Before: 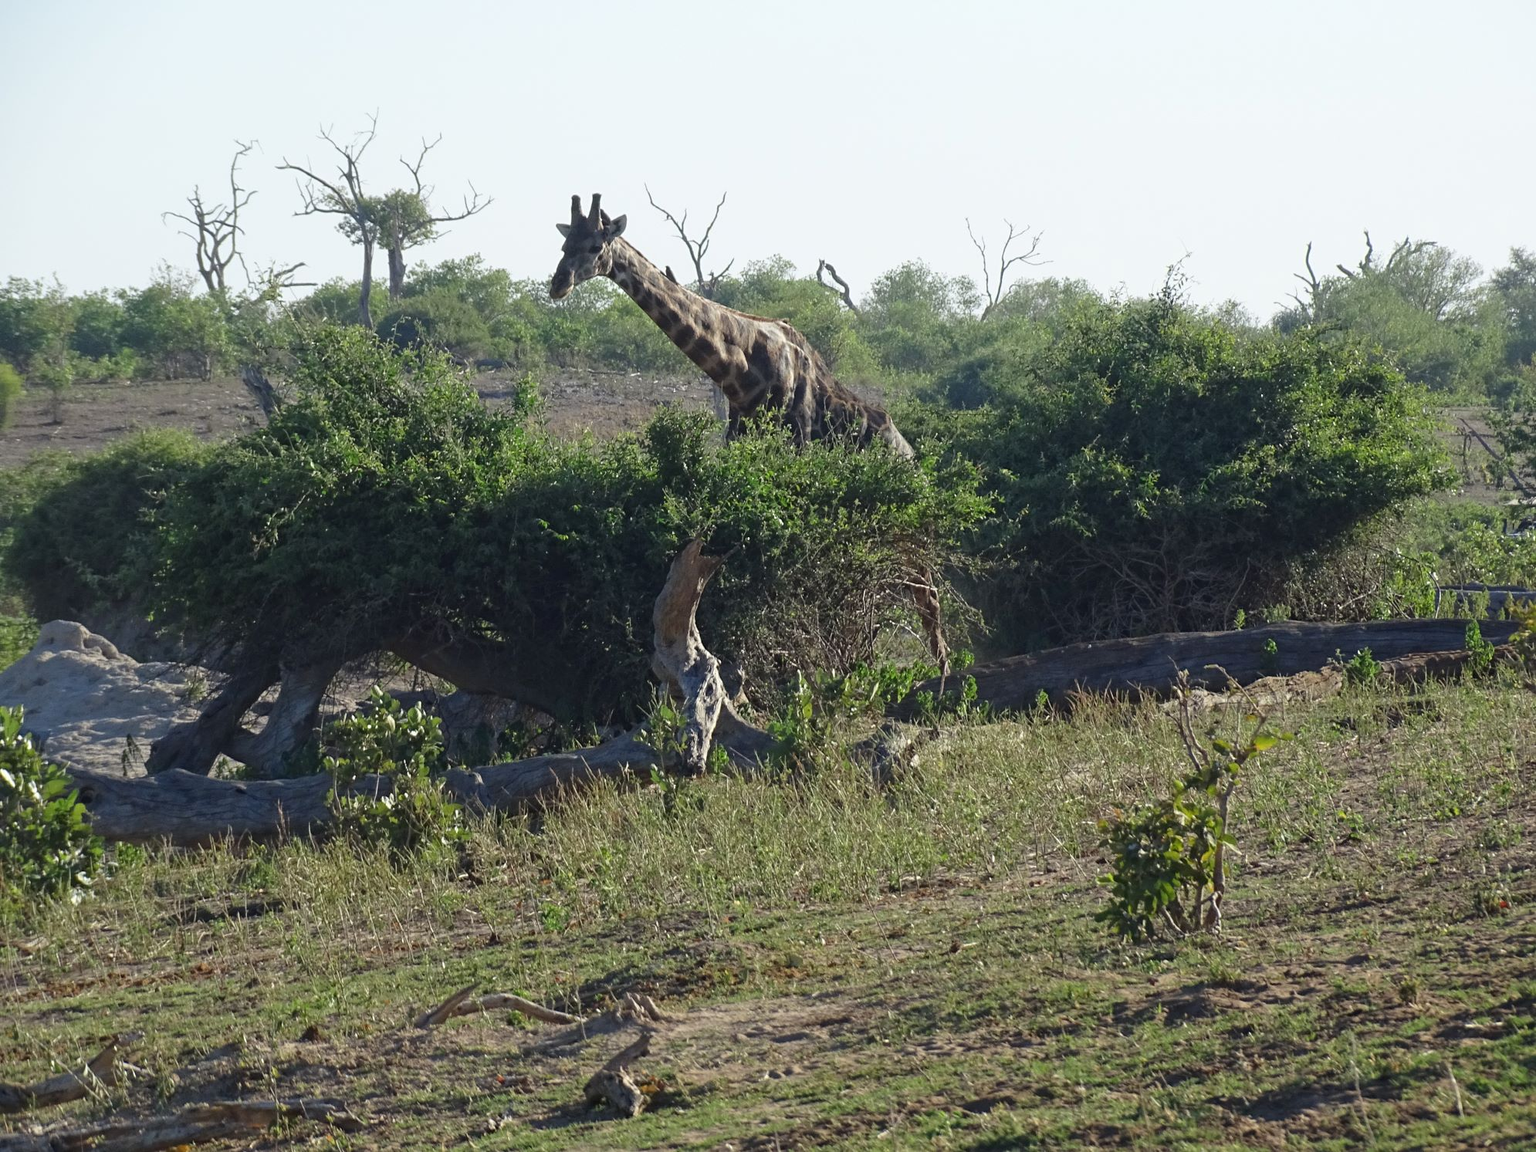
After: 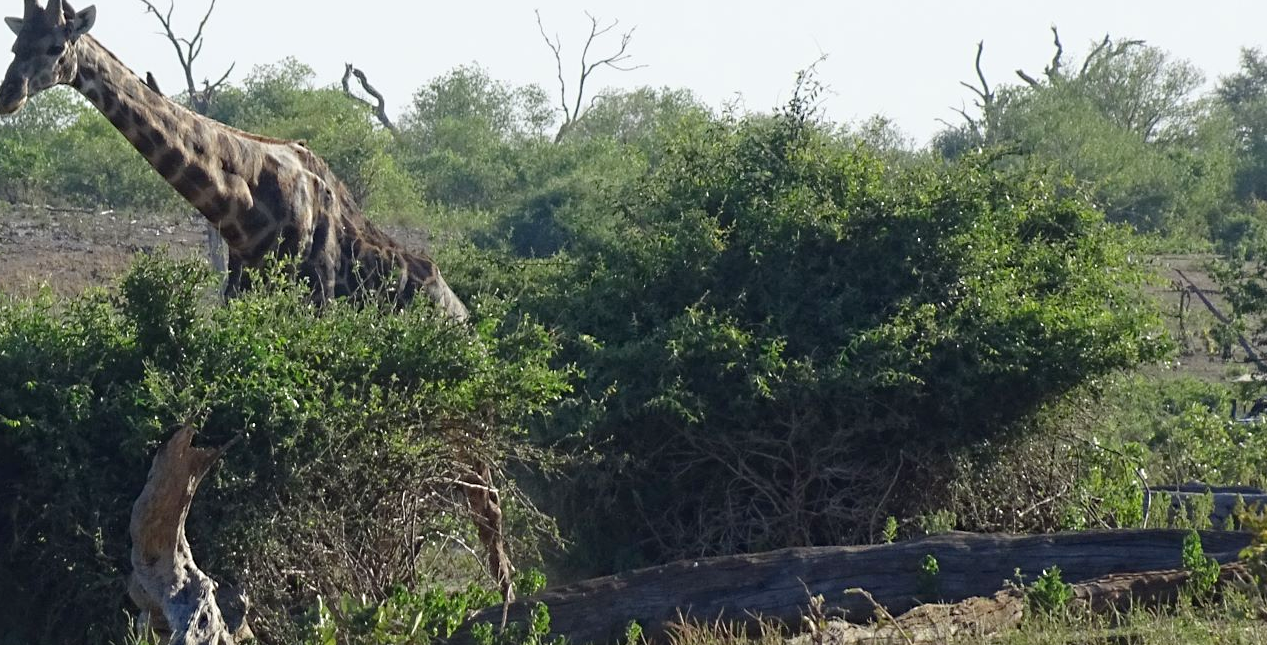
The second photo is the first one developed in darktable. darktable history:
crop: left 36.005%, top 18.293%, right 0.31%, bottom 38.444%
tone curve: curves: ch0 [(0, 0) (0.584, 0.595) (1, 1)], preserve colors none
haze removal: compatibility mode true, adaptive false
sharpen: radius 5.325, amount 0.312, threshold 26.433
